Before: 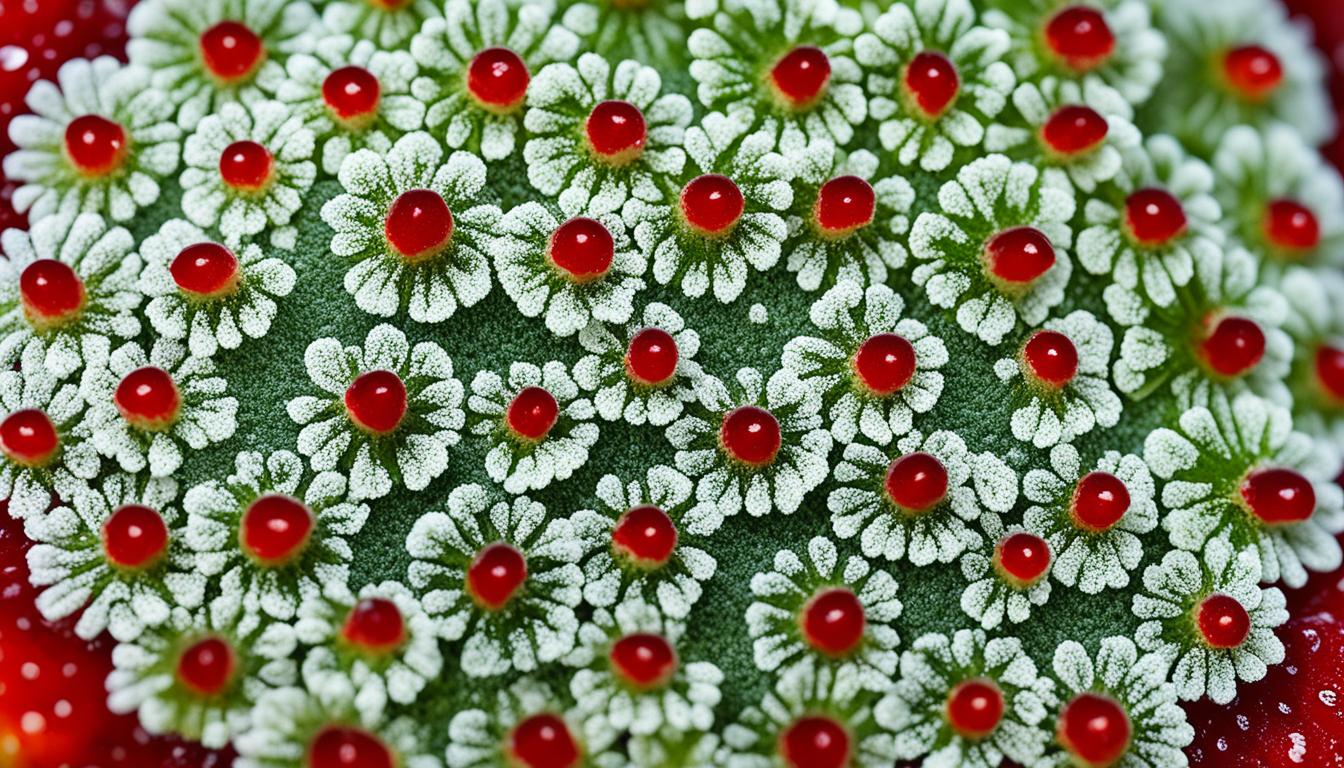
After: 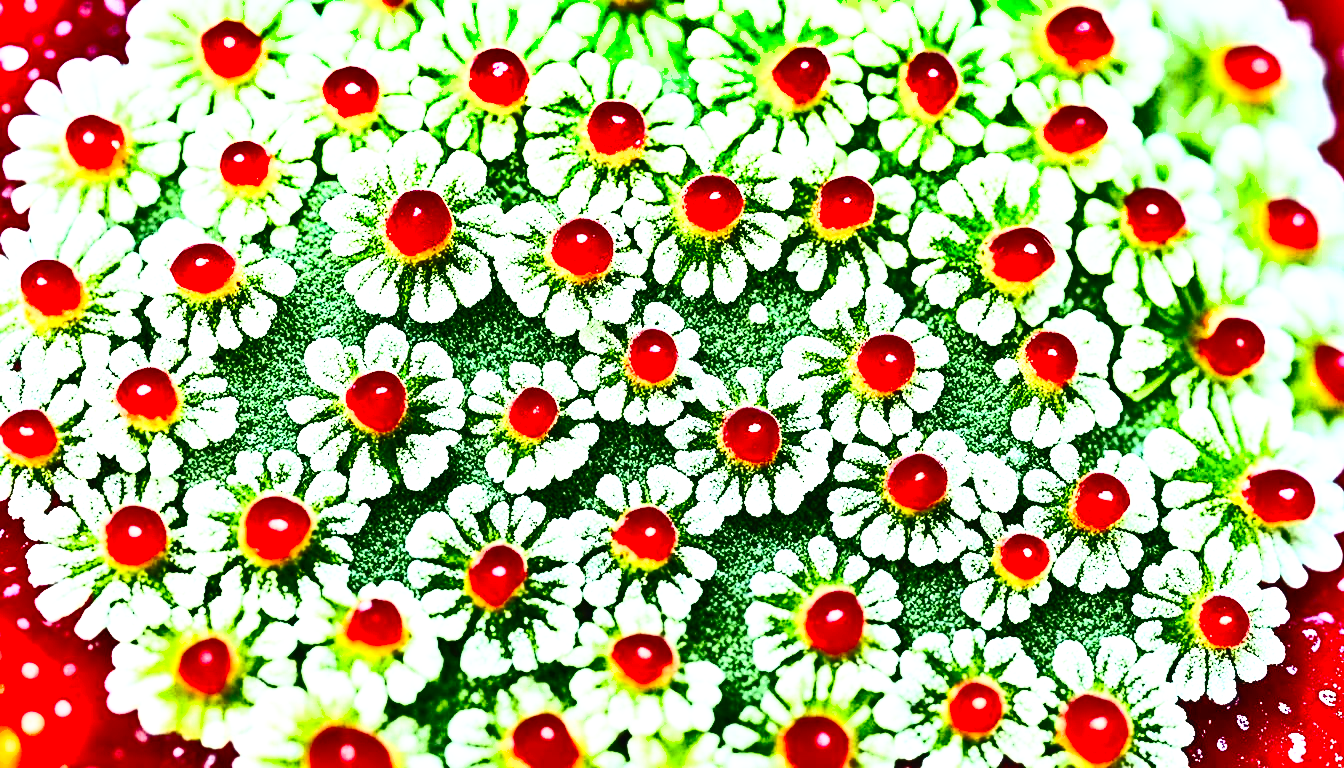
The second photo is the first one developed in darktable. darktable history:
contrast brightness saturation: contrast 0.83, brightness 0.59, saturation 0.59
shadows and highlights: radius 171.16, shadows 27, white point adjustment 3.13, highlights -67.95, soften with gaussian
base curve: curves: ch0 [(0, 0) (0.012, 0.01) (0.073, 0.168) (0.31, 0.711) (0.645, 0.957) (1, 1)], preserve colors none
